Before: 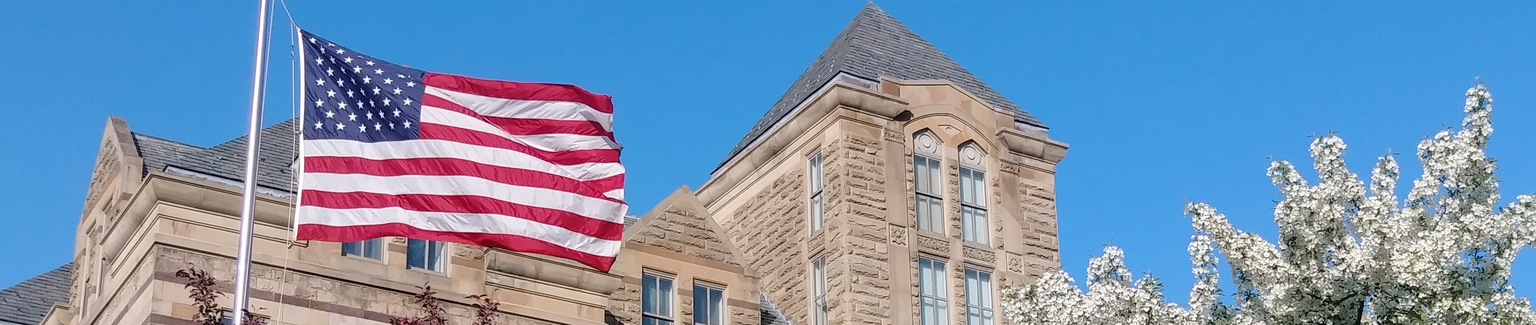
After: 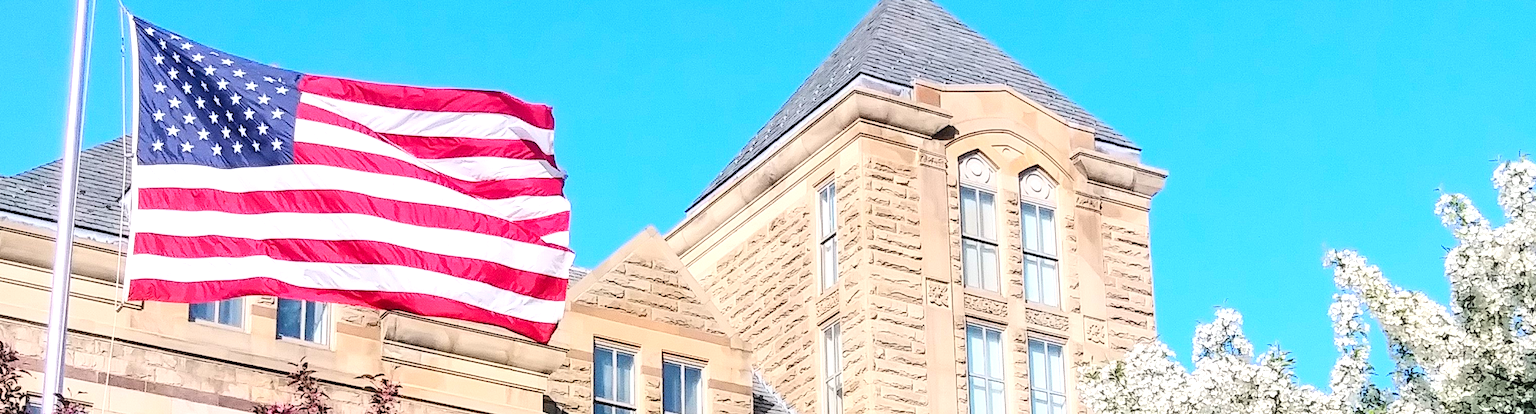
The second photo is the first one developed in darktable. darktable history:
contrast brightness saturation: contrast 0.204, brightness 0.169, saturation 0.226
crop and rotate: left 13.151%, top 5.361%, right 12.596%
tone equalizer: -8 EV -0.714 EV, -7 EV -0.71 EV, -6 EV -0.582 EV, -5 EV -0.425 EV, -3 EV 0.404 EV, -2 EV 0.6 EV, -1 EV 0.684 EV, +0 EV 0.734 EV
